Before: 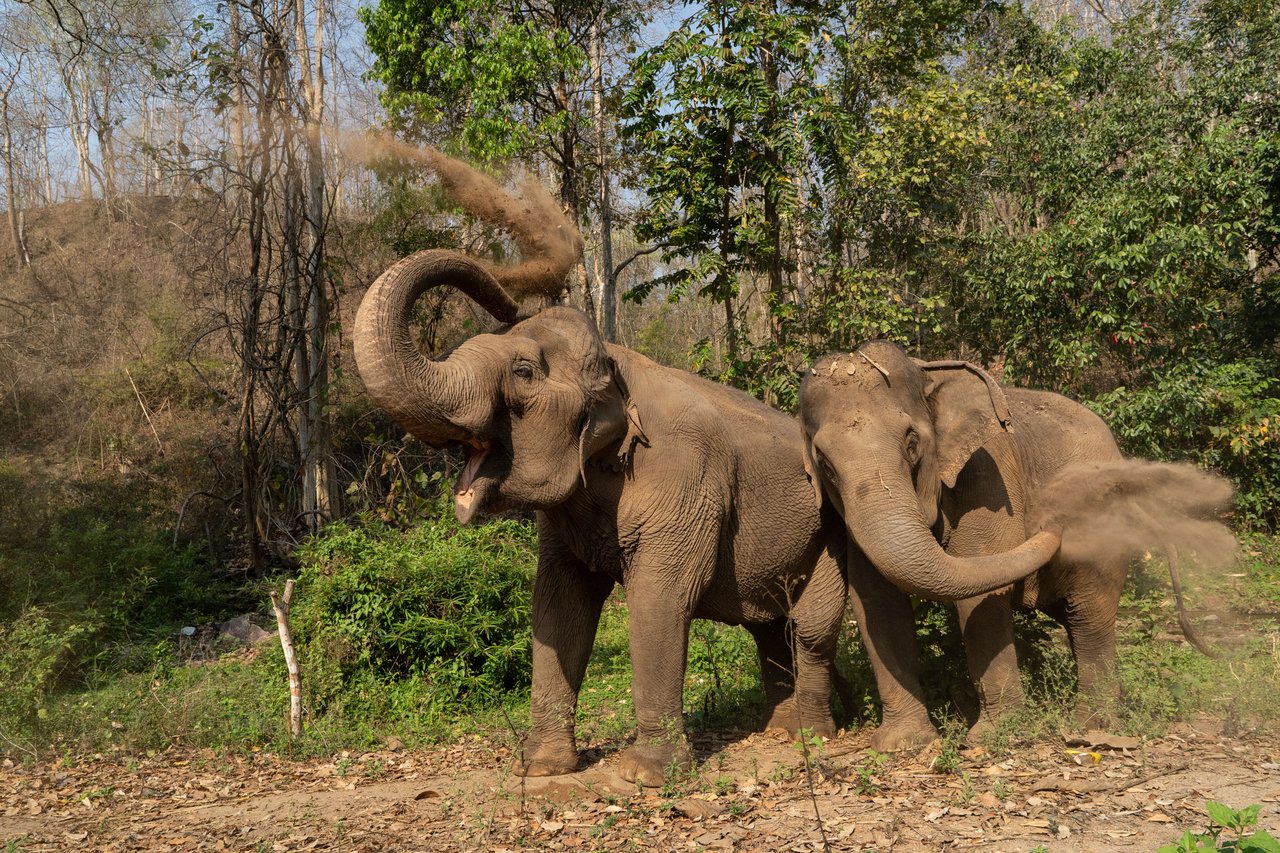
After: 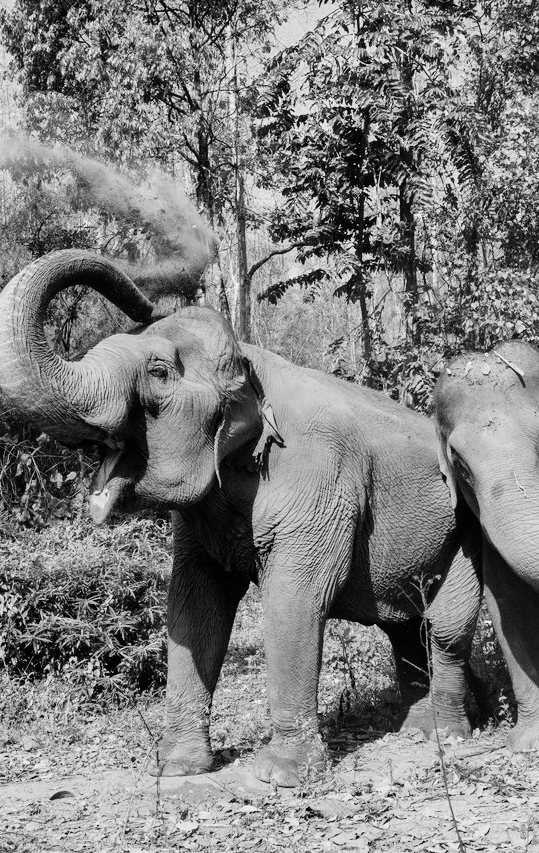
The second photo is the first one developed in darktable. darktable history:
monochrome: a -3.63, b -0.465
filmic rgb: black relative exposure -7.5 EV, white relative exposure 5 EV, hardness 3.31, contrast 1.3, contrast in shadows safe
exposure: black level correction 0, exposure 1 EV, compensate exposure bias true, compensate highlight preservation false
crop: left 28.583%, right 29.231%
